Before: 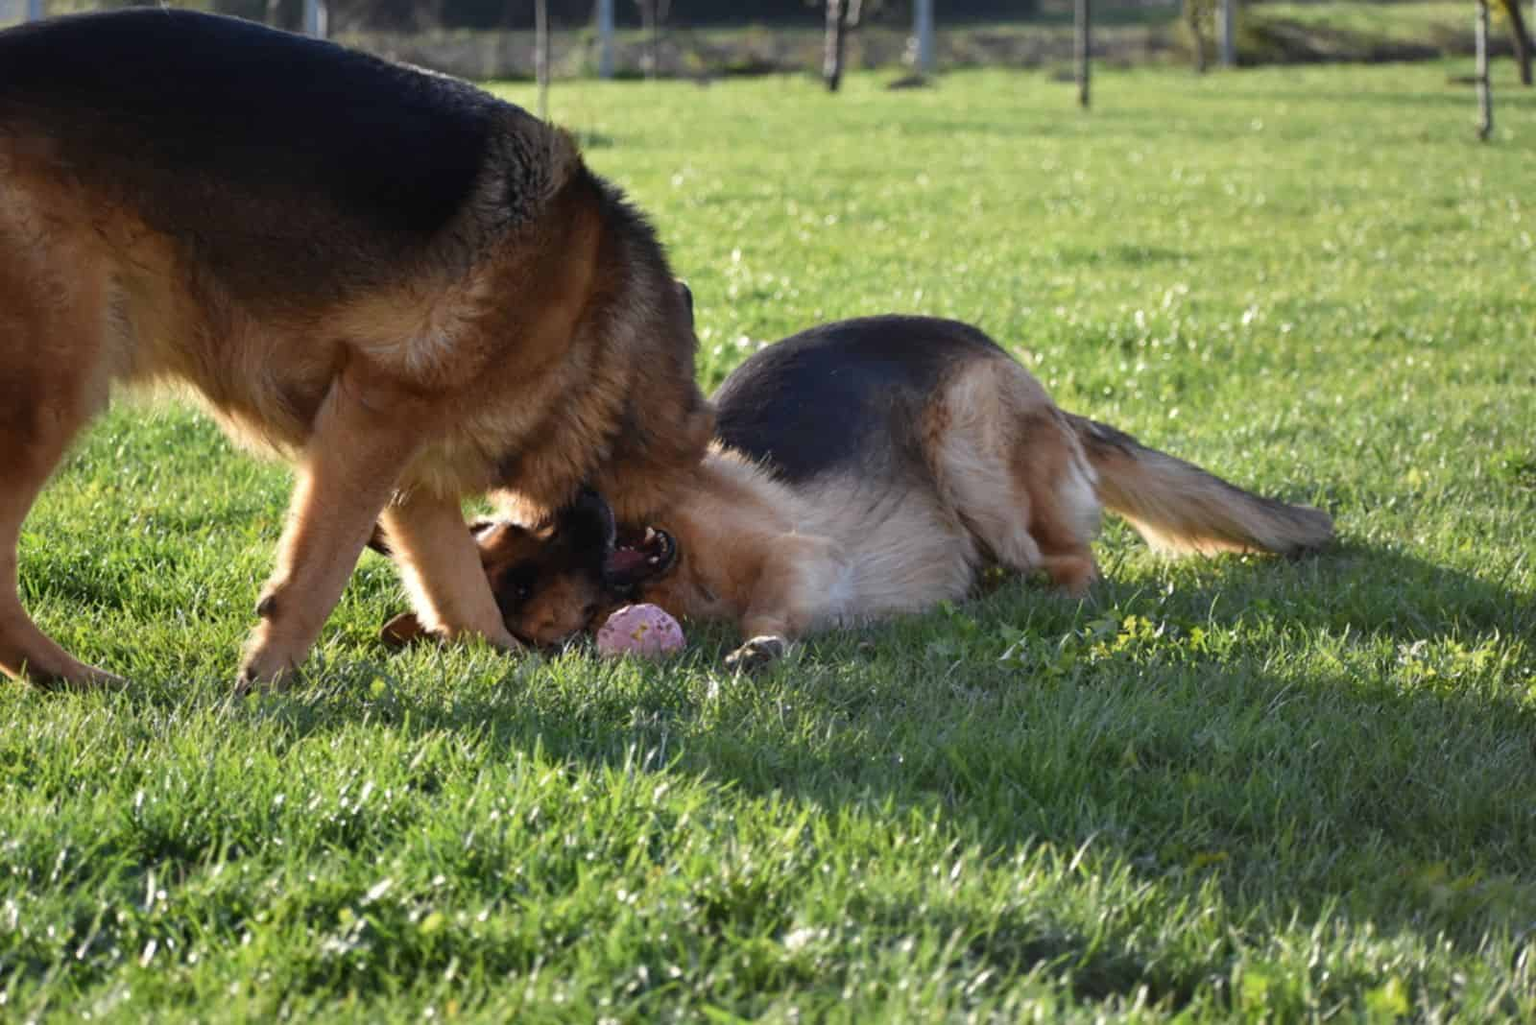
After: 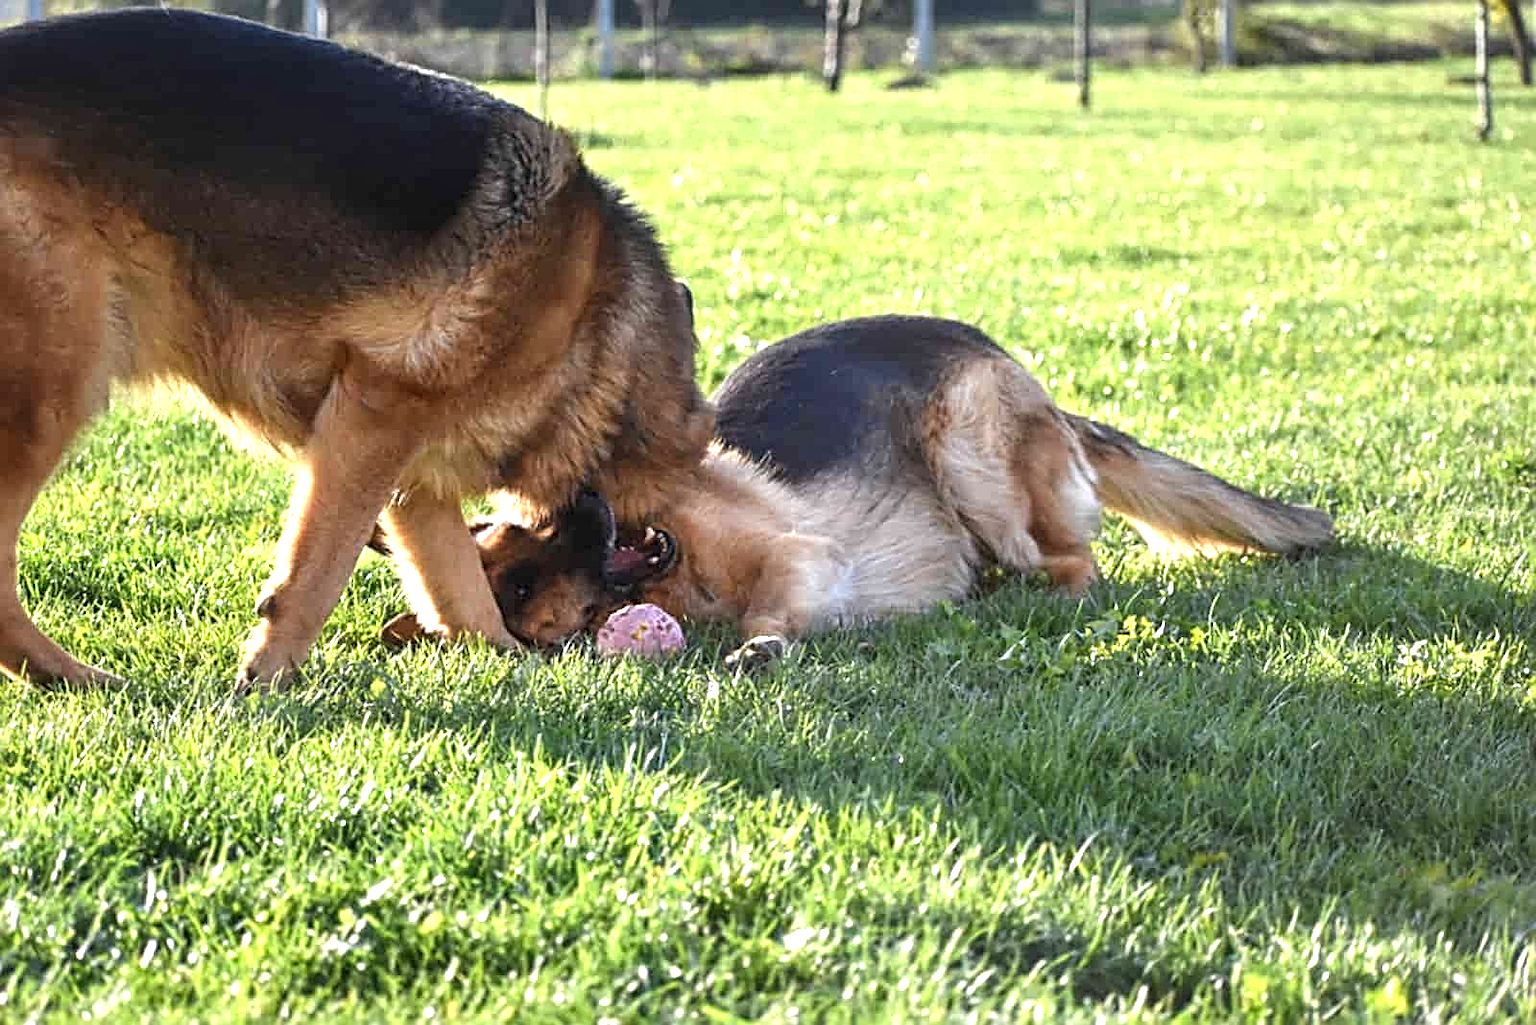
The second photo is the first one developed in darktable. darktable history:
exposure: black level correction 0, exposure 1 EV, compensate exposure bias true, compensate highlight preservation false
local contrast: on, module defaults
sharpen: radius 2.676, amount 0.669
